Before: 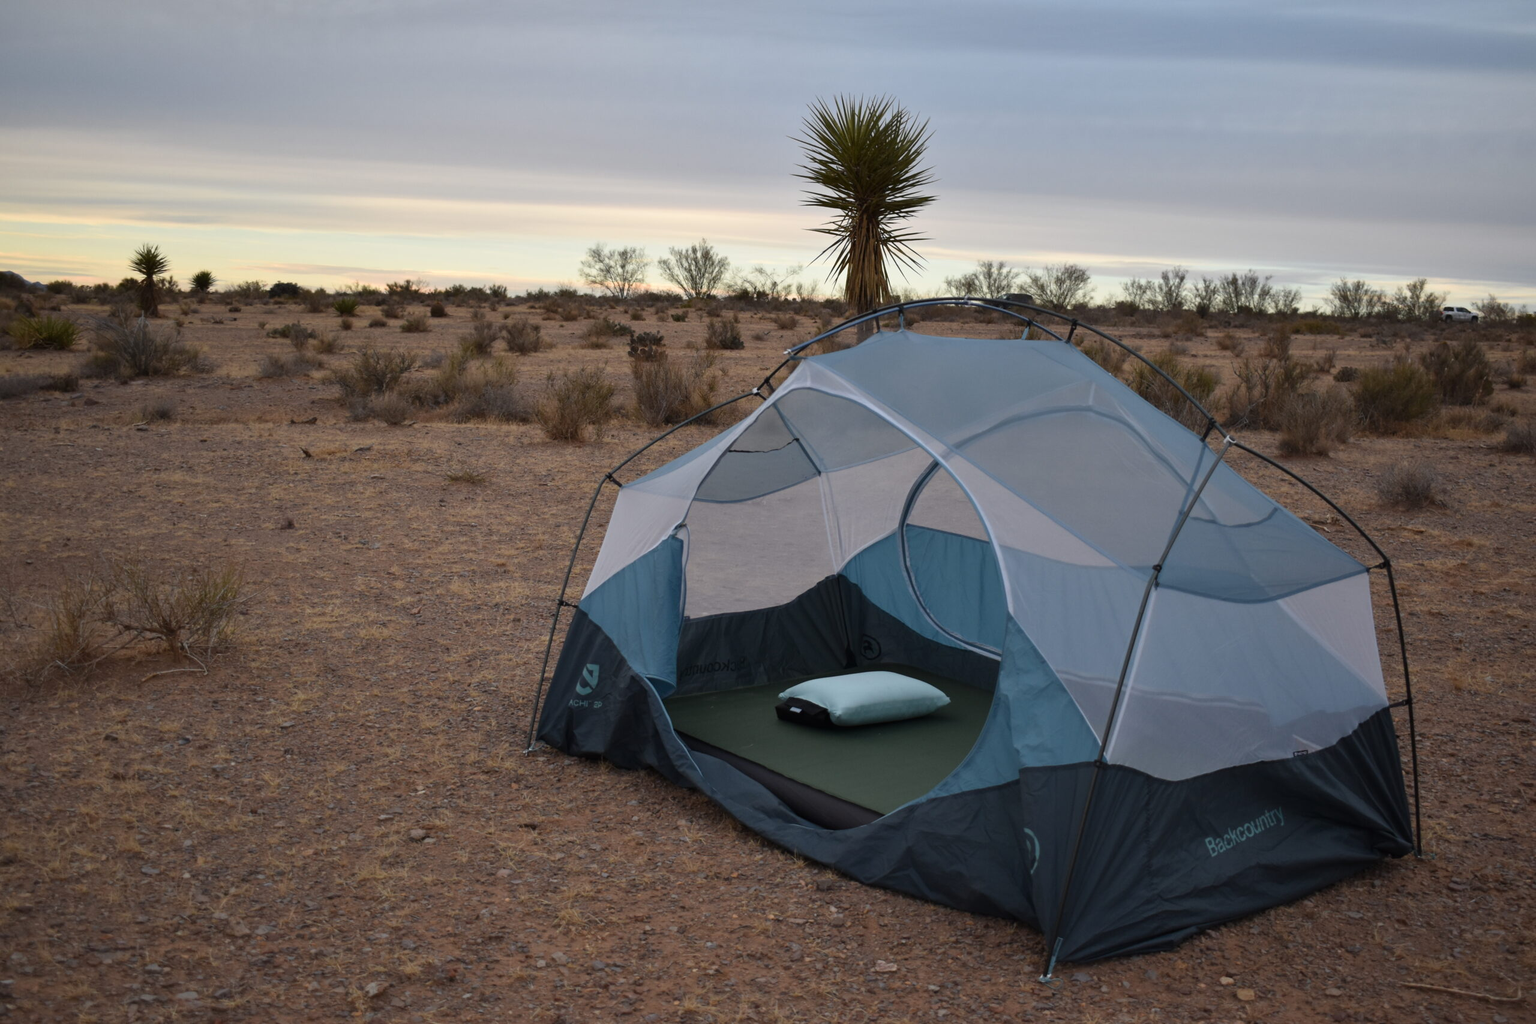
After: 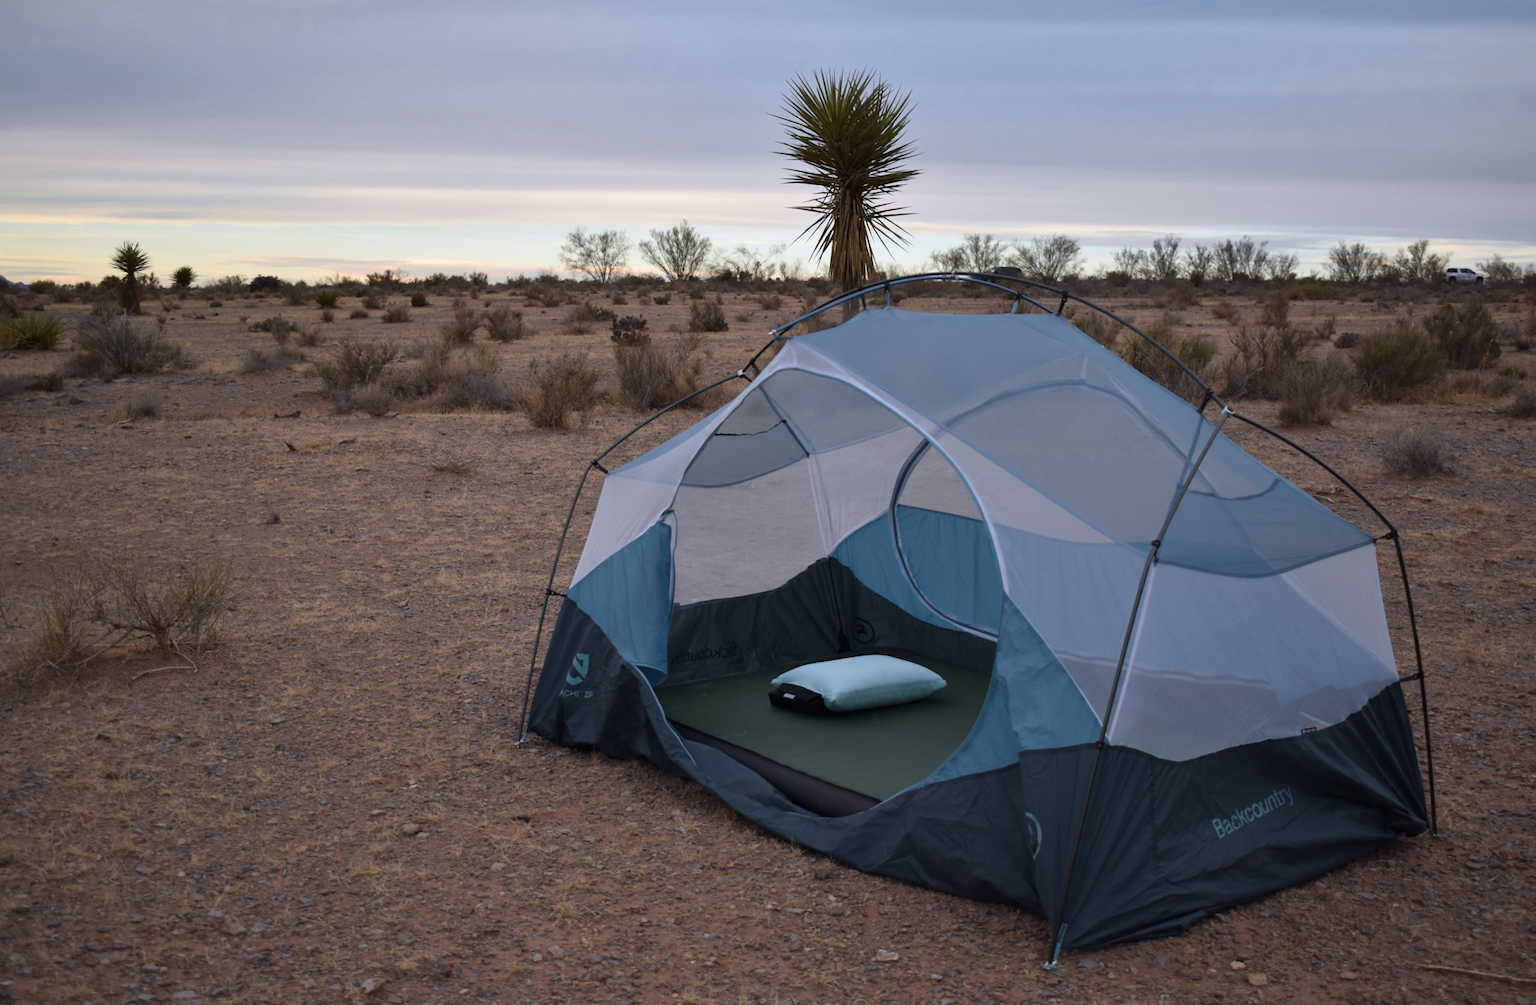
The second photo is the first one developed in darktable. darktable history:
color calibration: illuminant as shot in camera, x 0.358, y 0.373, temperature 4628.91 K
rotate and perspective: rotation -1.32°, lens shift (horizontal) -0.031, crop left 0.015, crop right 0.985, crop top 0.047, crop bottom 0.982
